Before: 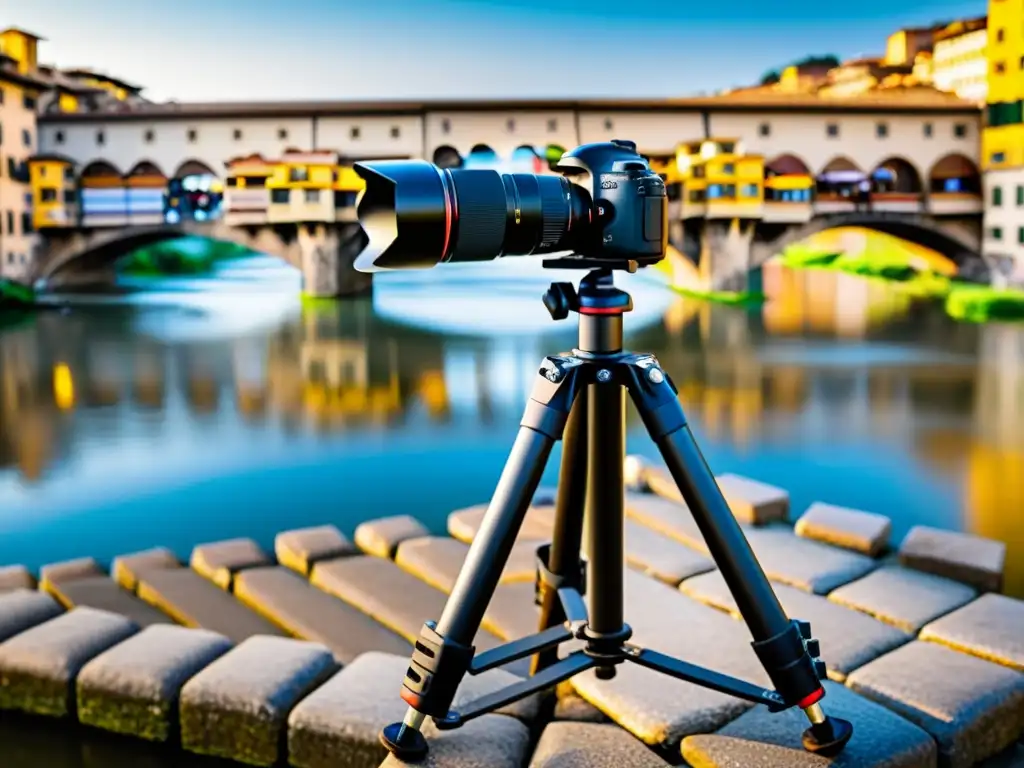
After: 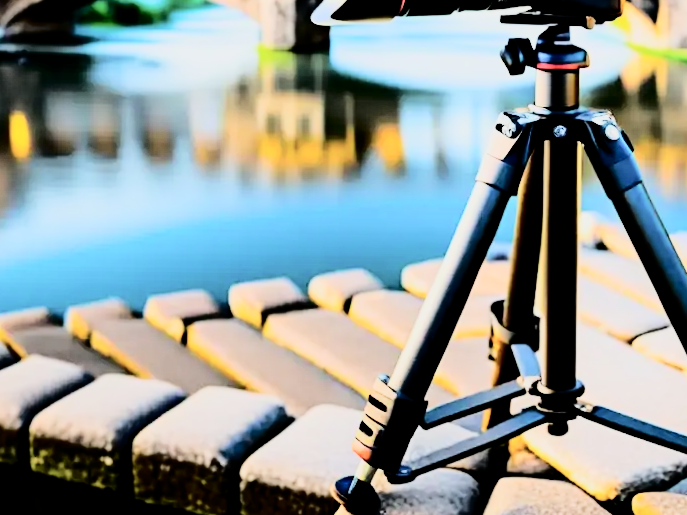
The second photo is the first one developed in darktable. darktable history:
crop and rotate: angle -0.738°, left 3.576%, top 31.7%, right 28.11%
exposure: exposure 0.2 EV, compensate highlight preservation false
filmic rgb: black relative exposure -4.22 EV, white relative exposure 5.13 EV, hardness 2.16, contrast 1.161
tone curve: curves: ch0 [(0, 0) (0.003, 0.001) (0.011, 0.004) (0.025, 0.008) (0.044, 0.015) (0.069, 0.022) (0.1, 0.031) (0.136, 0.052) (0.177, 0.101) (0.224, 0.181) (0.277, 0.289) (0.335, 0.418) (0.399, 0.541) (0.468, 0.65) (0.543, 0.739) (0.623, 0.817) (0.709, 0.882) (0.801, 0.919) (0.898, 0.958) (1, 1)], color space Lab, independent channels, preserve colors none
